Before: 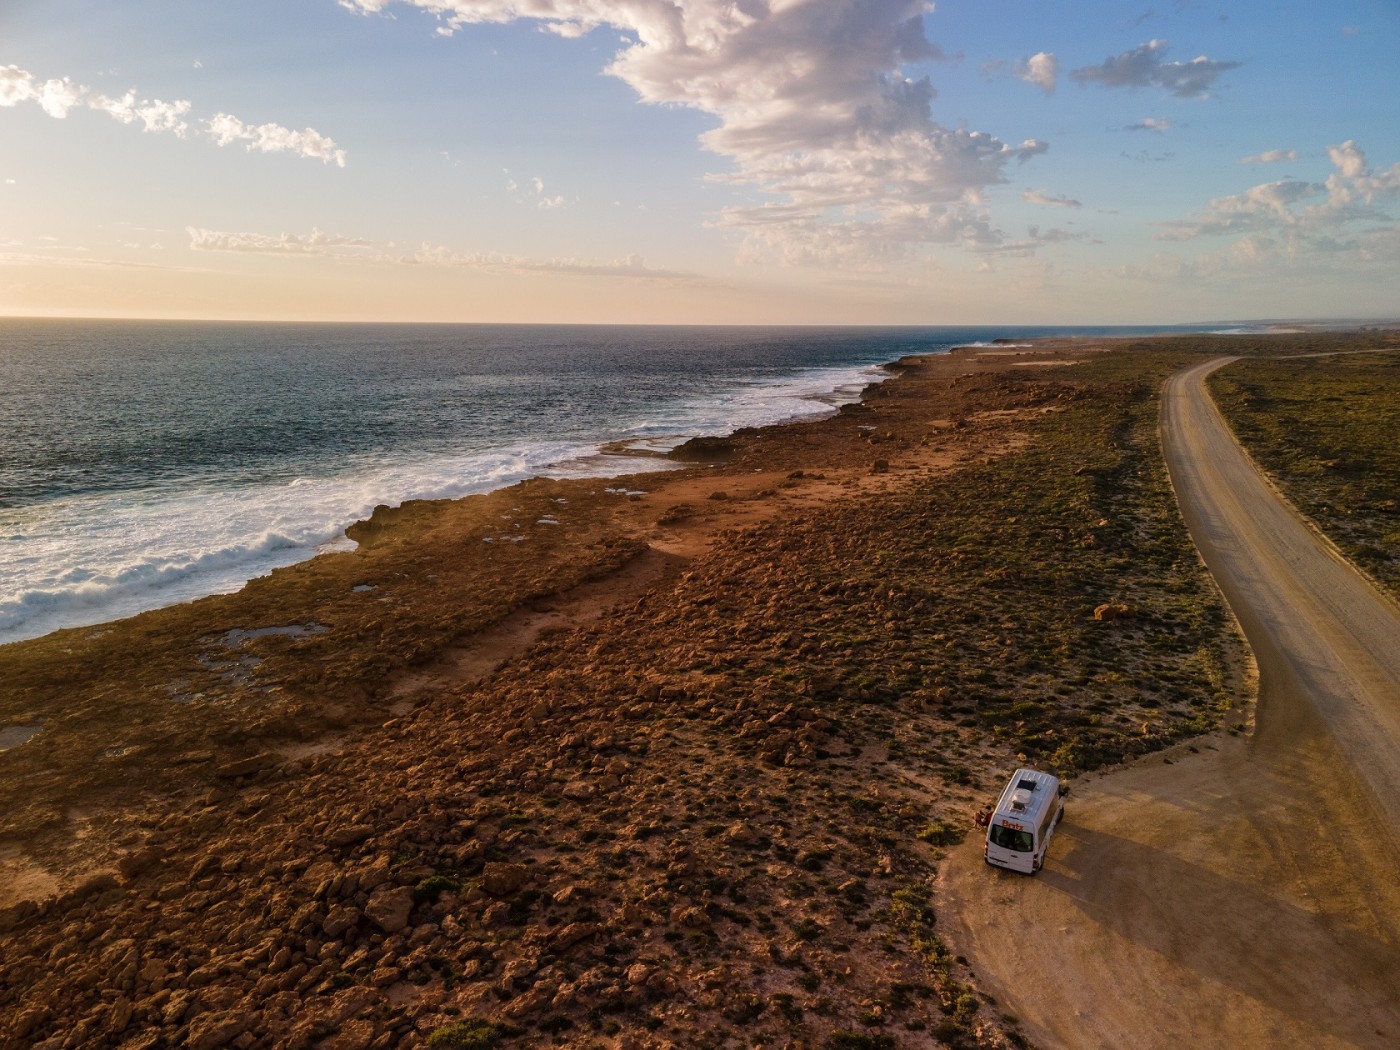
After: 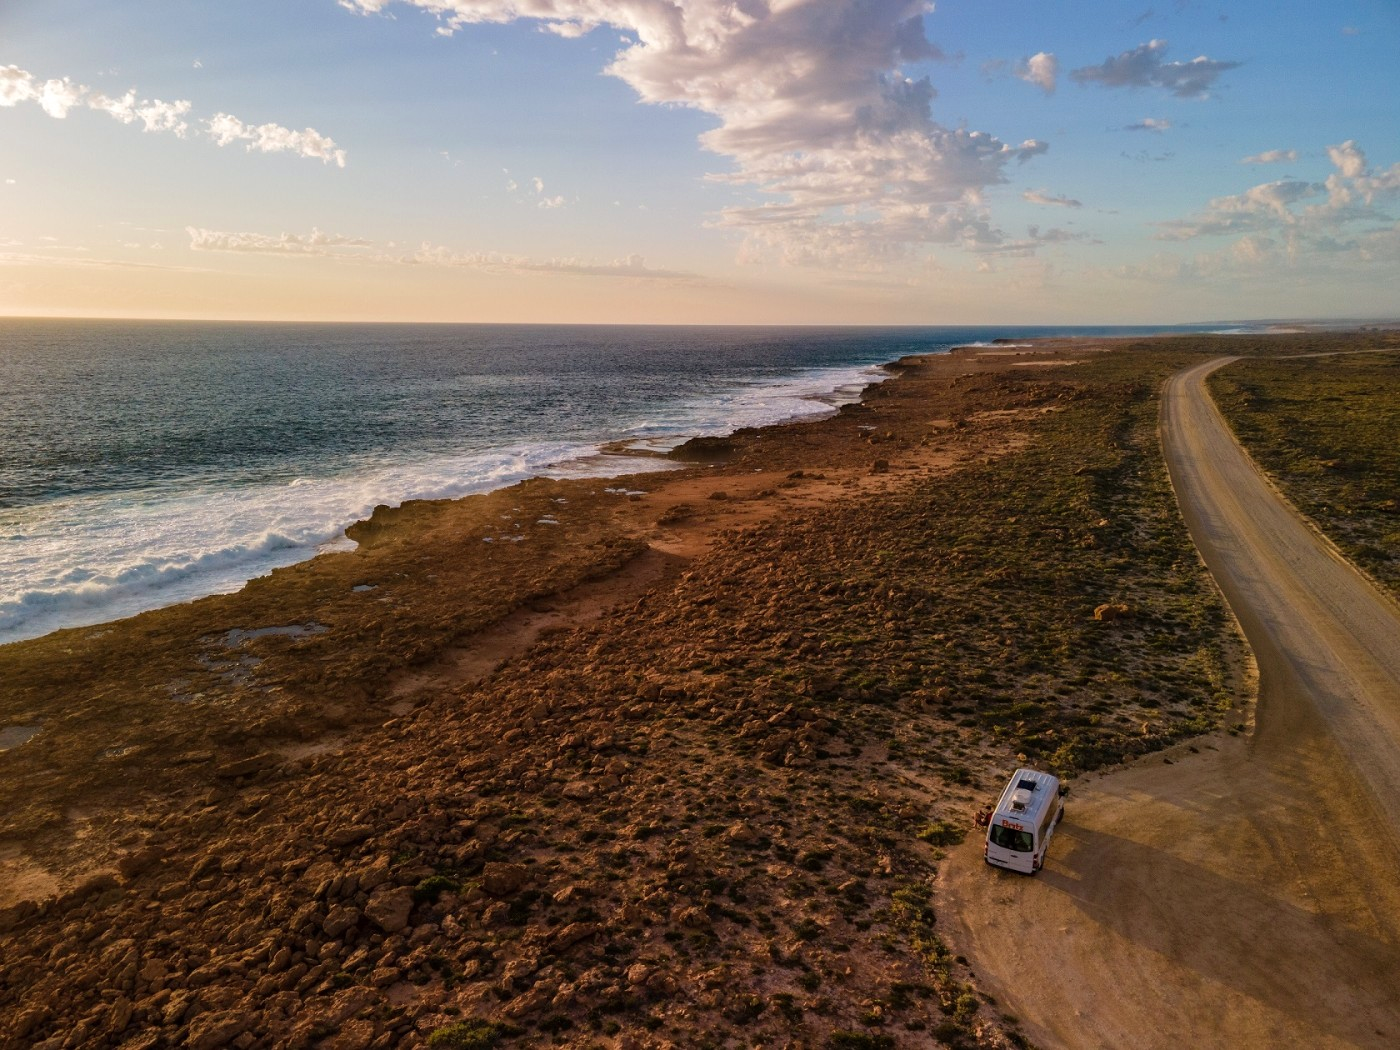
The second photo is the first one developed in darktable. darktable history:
velvia: strength 10%
haze removal: strength 0.1, compatibility mode true, adaptive false
